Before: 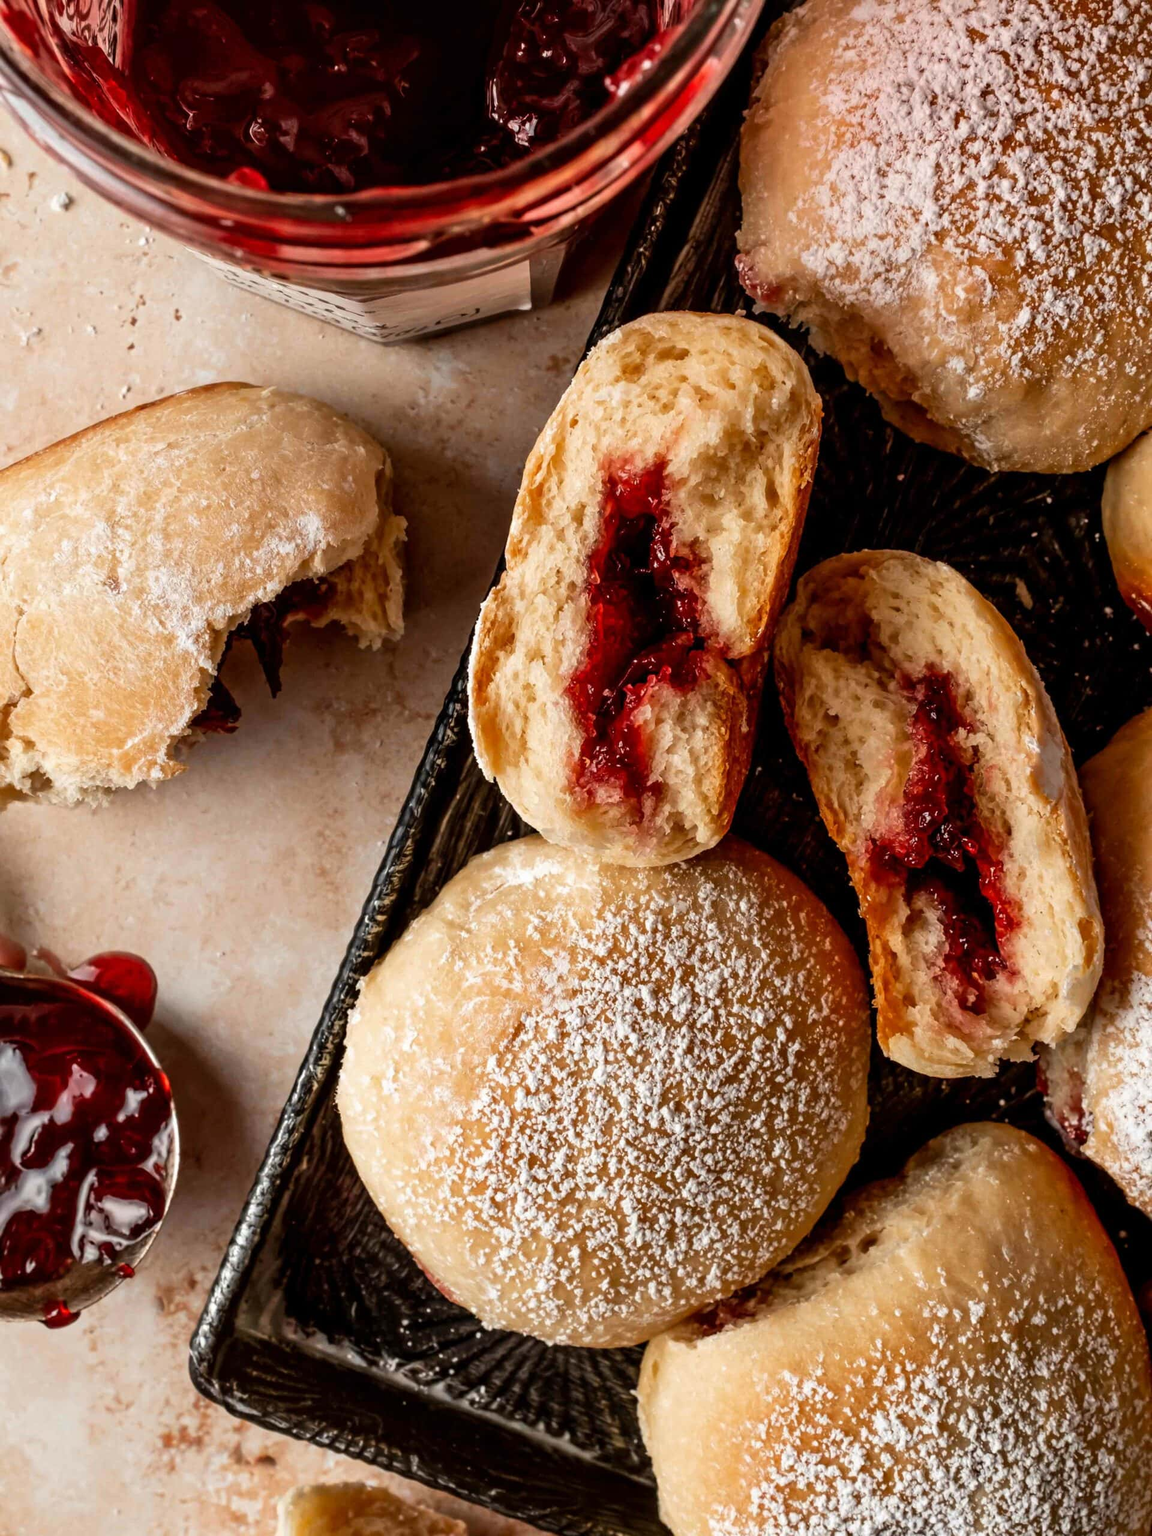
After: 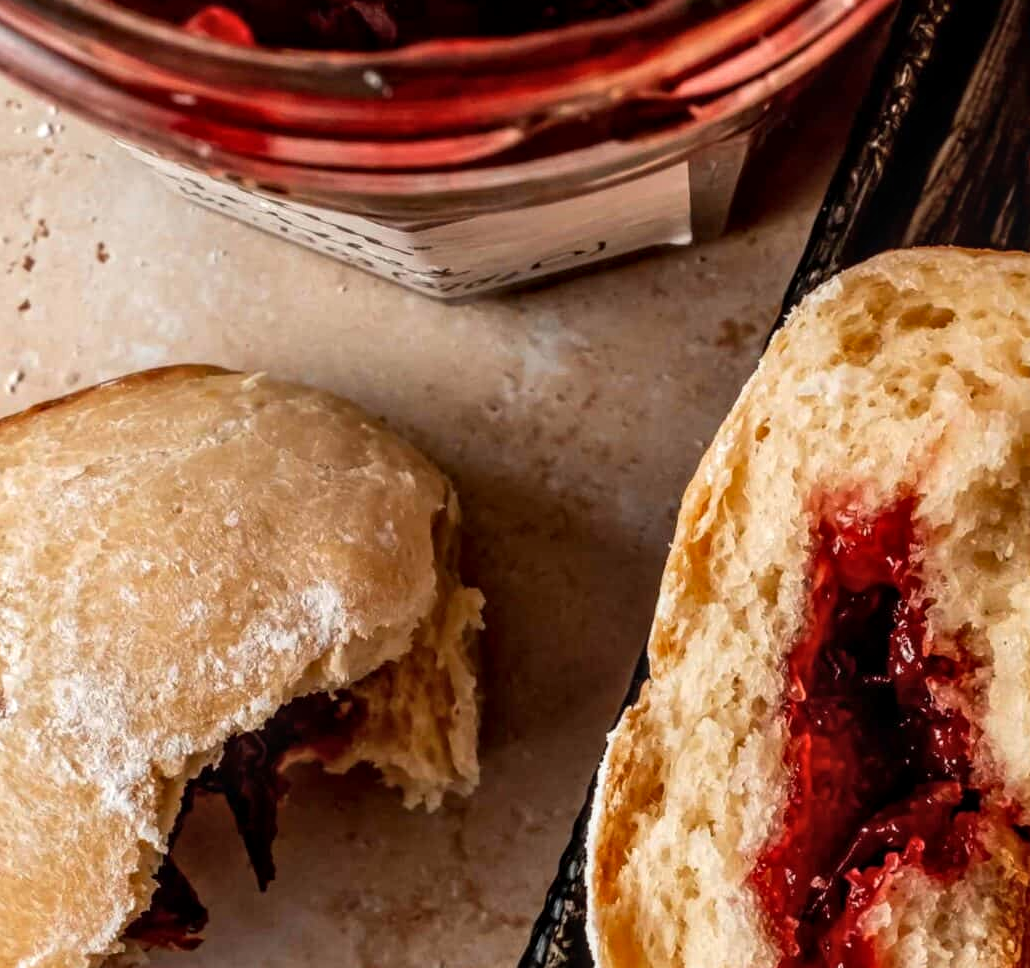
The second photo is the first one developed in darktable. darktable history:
crop: left 10.121%, top 10.631%, right 36.218%, bottom 51.526%
local contrast: on, module defaults
